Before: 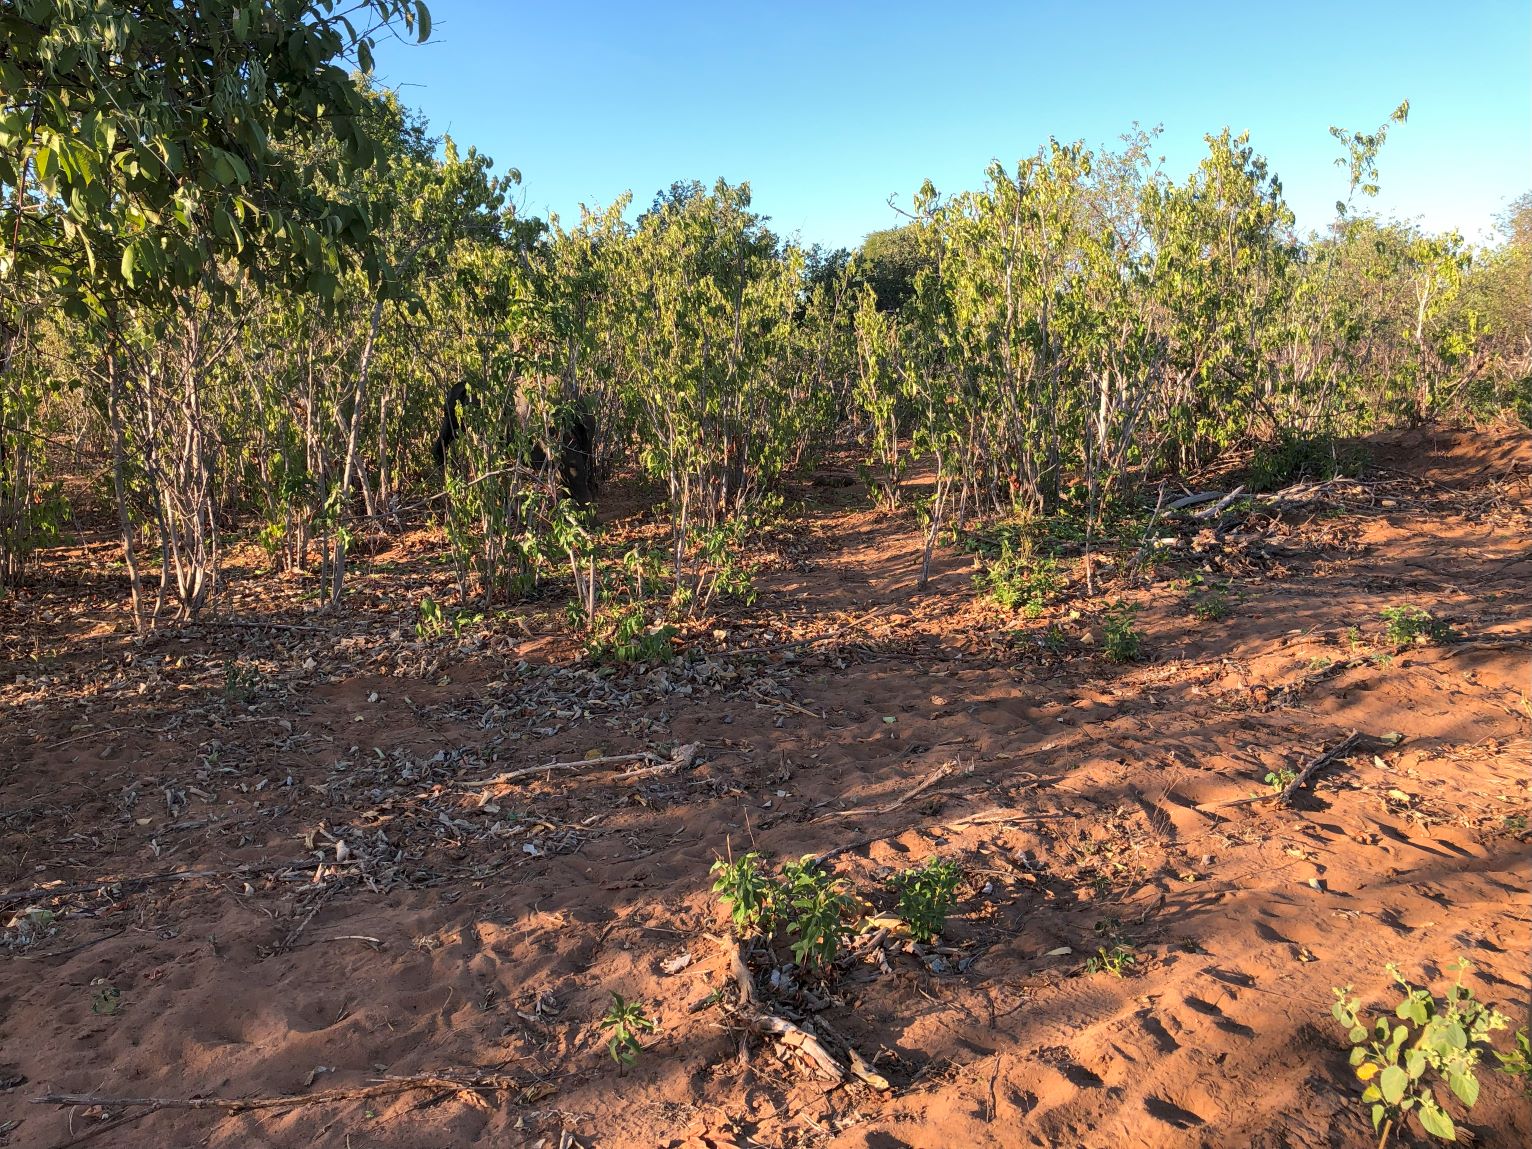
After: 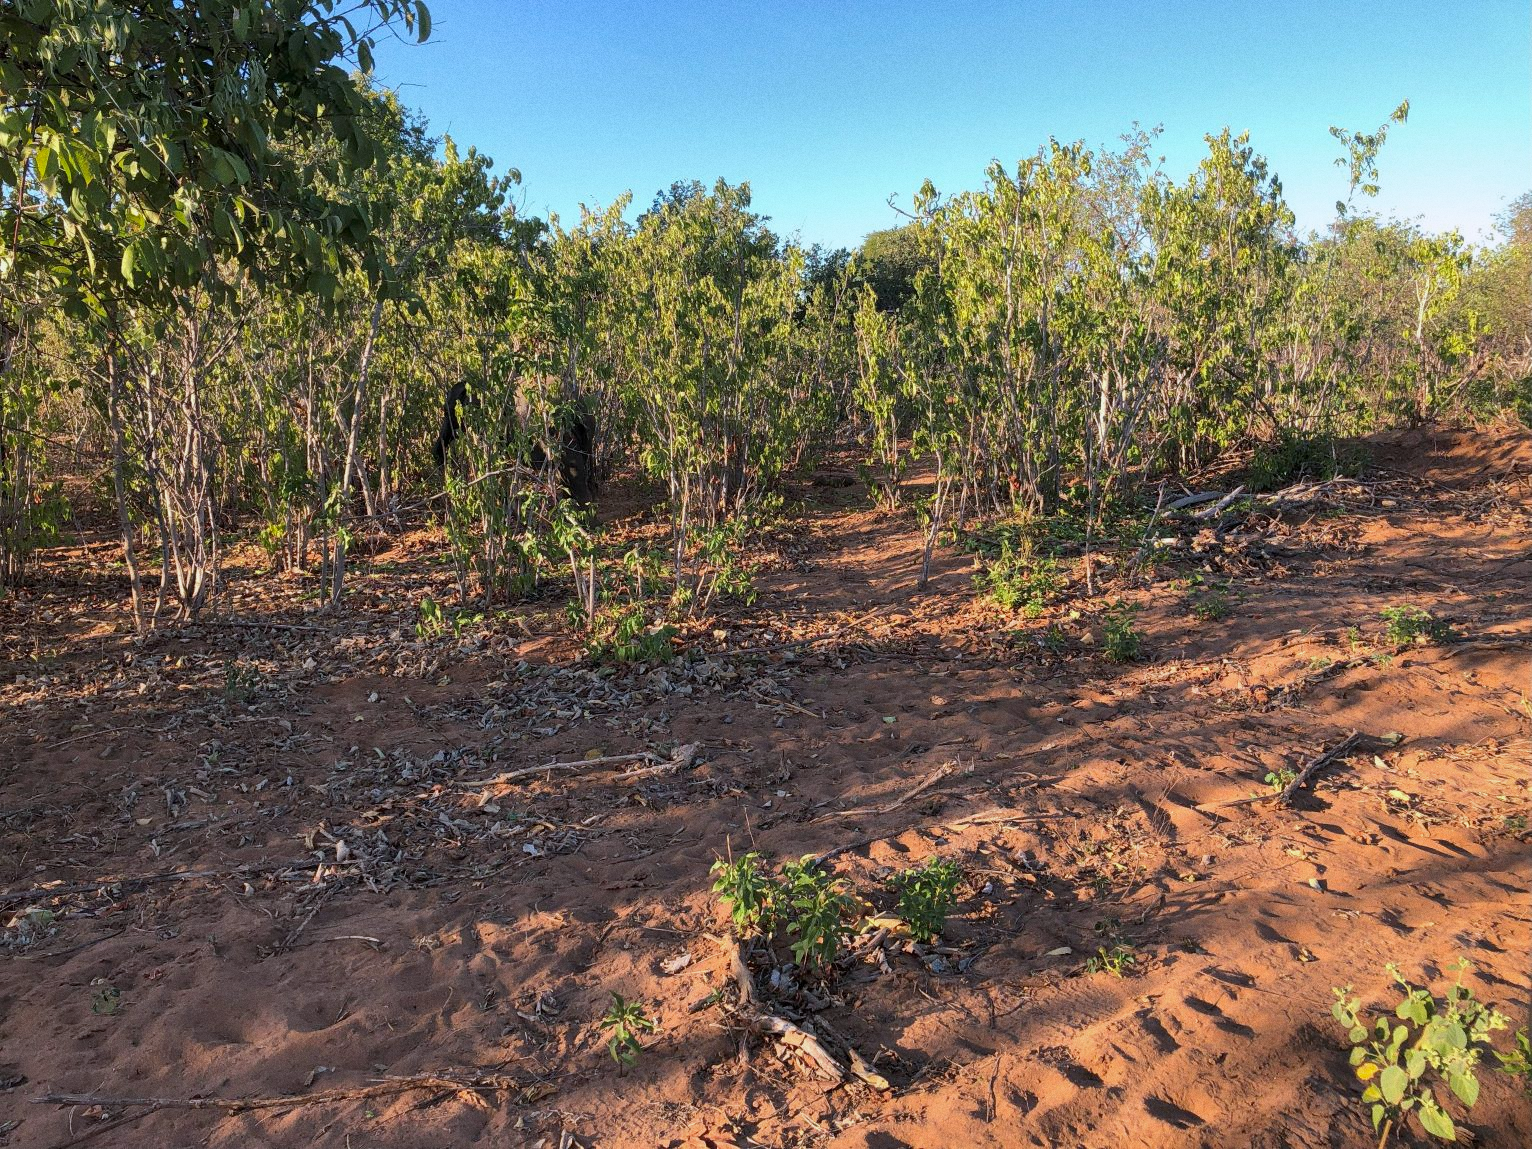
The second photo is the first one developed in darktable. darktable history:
grain: coarseness 0.09 ISO
shadows and highlights: shadows 25, white point adjustment -3, highlights -30
white balance: red 0.983, blue 1.036
